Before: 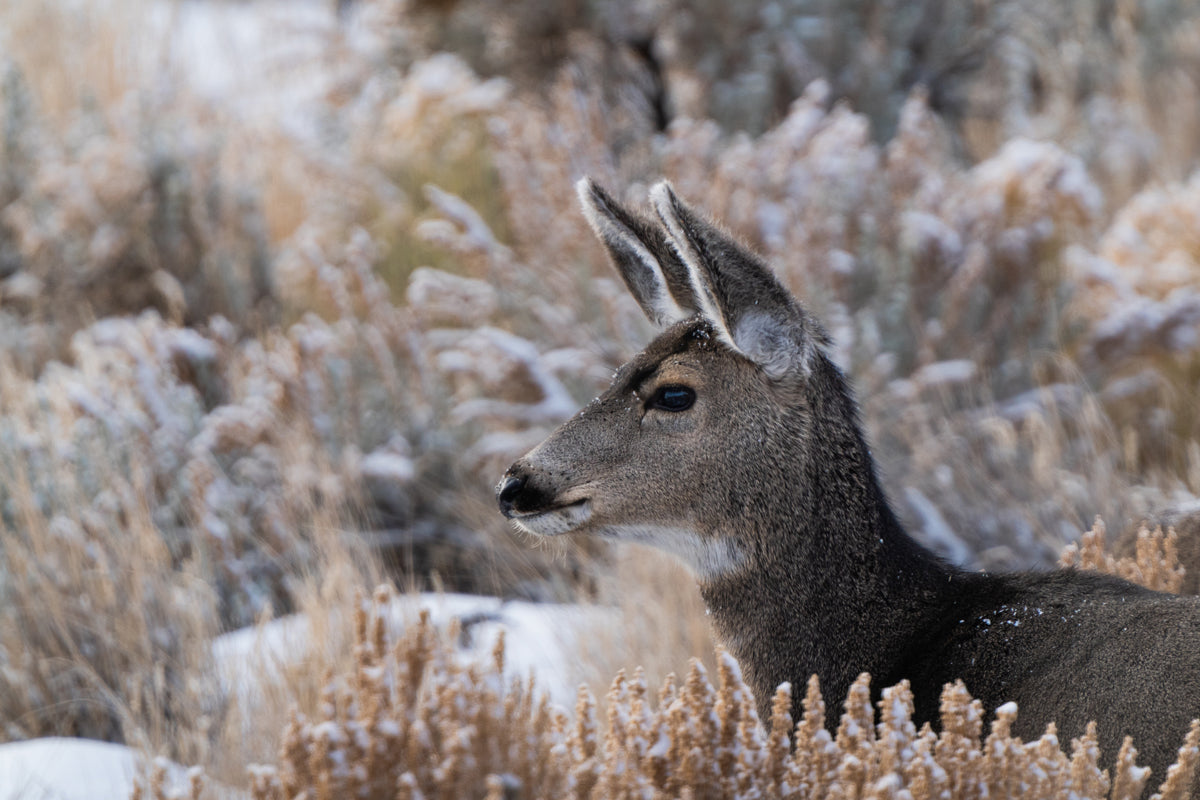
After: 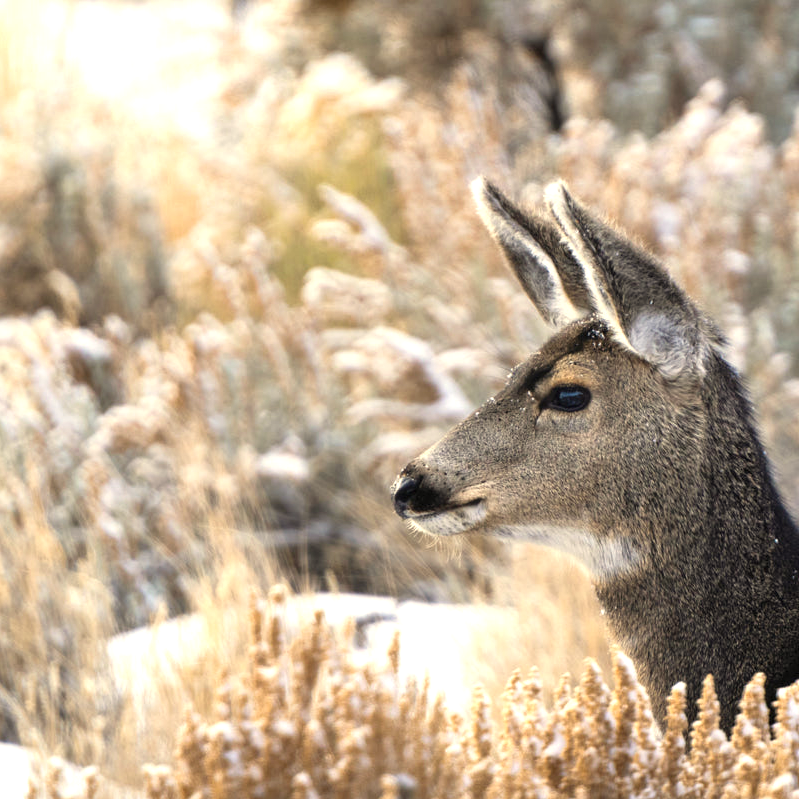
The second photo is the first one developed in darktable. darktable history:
color correction: highlights a* 1.39, highlights b* 17.83
exposure: black level correction 0, exposure 1 EV, compensate exposure bias true, compensate highlight preservation false
crop and rotate: left 8.786%, right 24.548%
